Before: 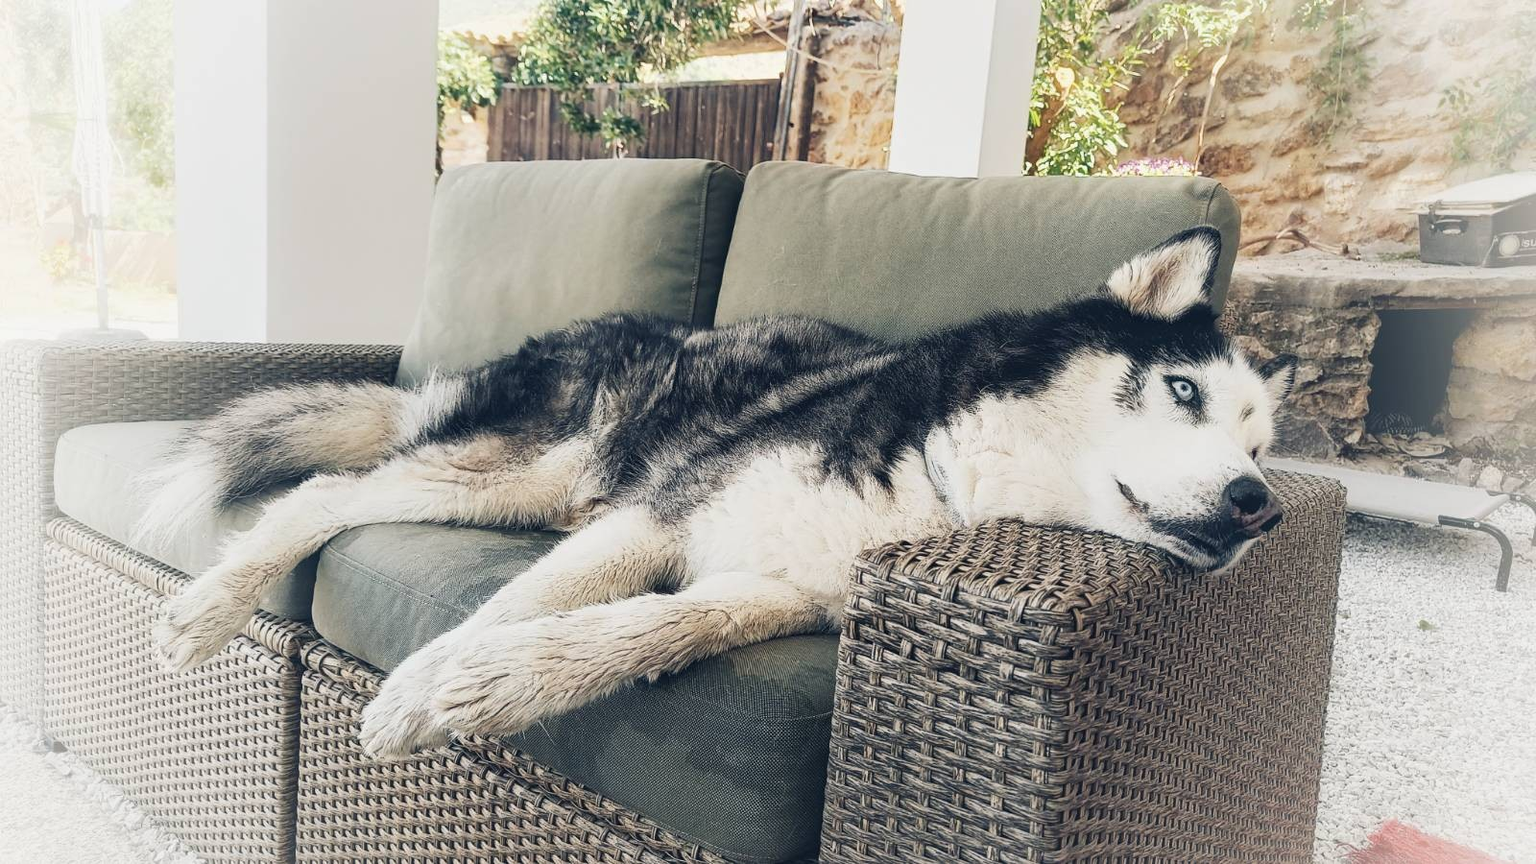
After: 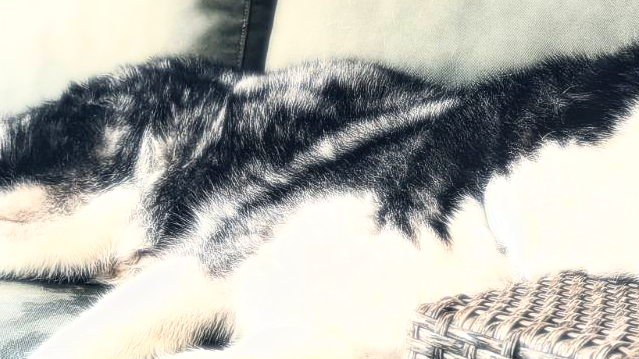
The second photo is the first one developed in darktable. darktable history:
crop: left 30%, top 30%, right 30%, bottom 30%
local contrast: on, module defaults
tone equalizer: -8 EV -0.75 EV, -7 EV -0.7 EV, -6 EV -0.6 EV, -5 EV -0.4 EV, -3 EV 0.4 EV, -2 EV 0.6 EV, -1 EV 0.7 EV, +0 EV 0.75 EV, edges refinement/feathering 500, mask exposure compensation -1.57 EV, preserve details no
bloom: size 0%, threshold 54.82%, strength 8.31%
